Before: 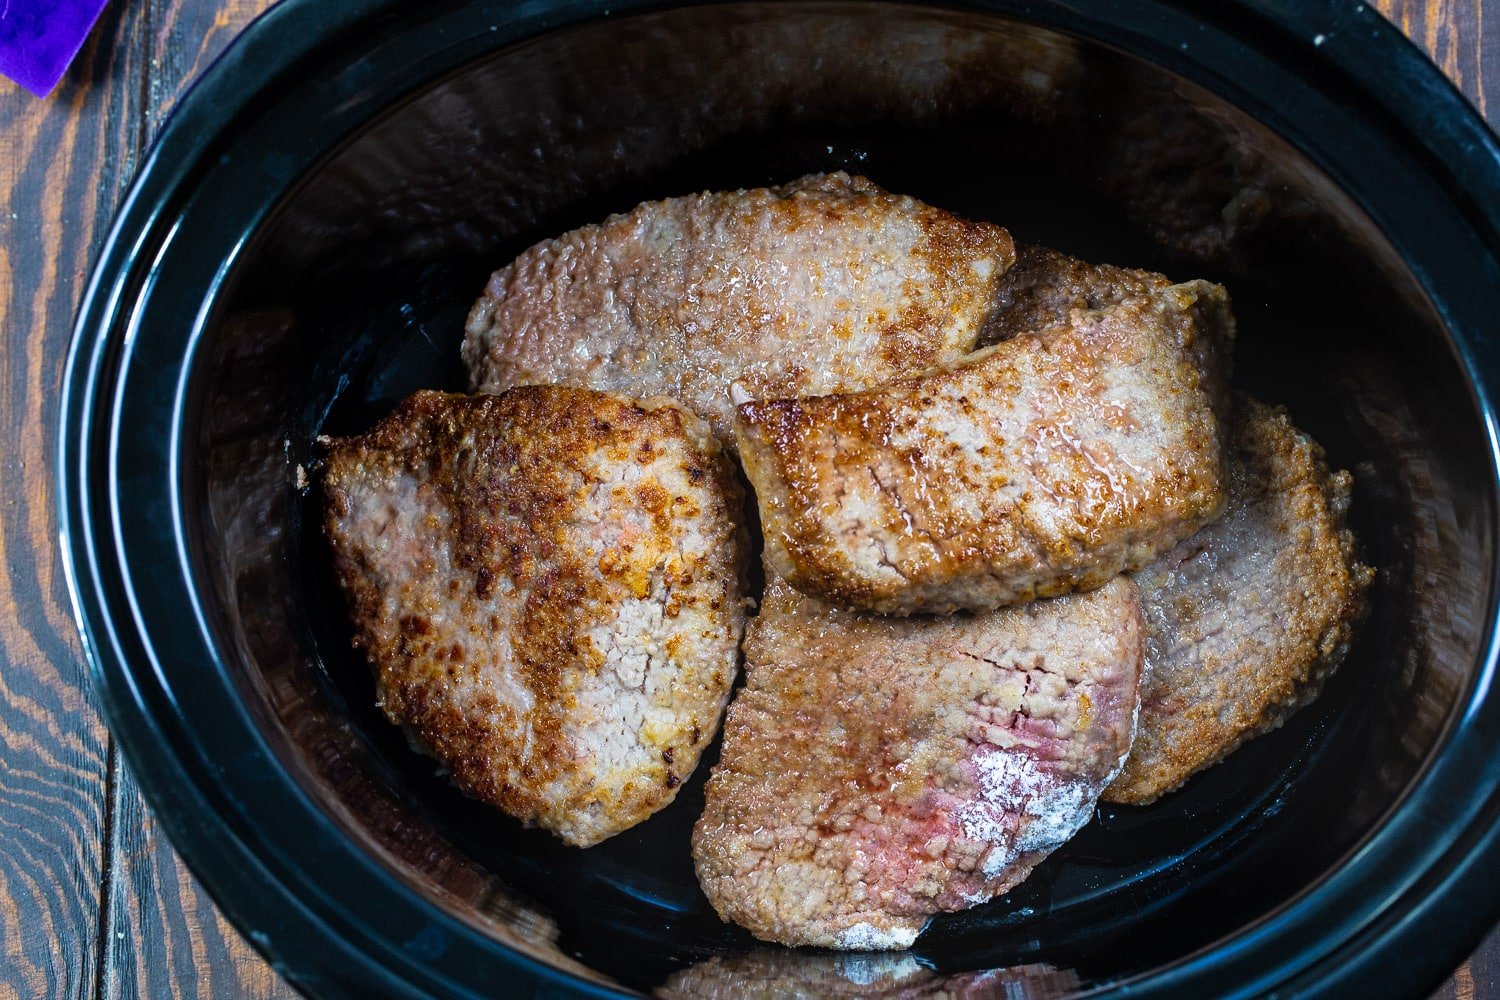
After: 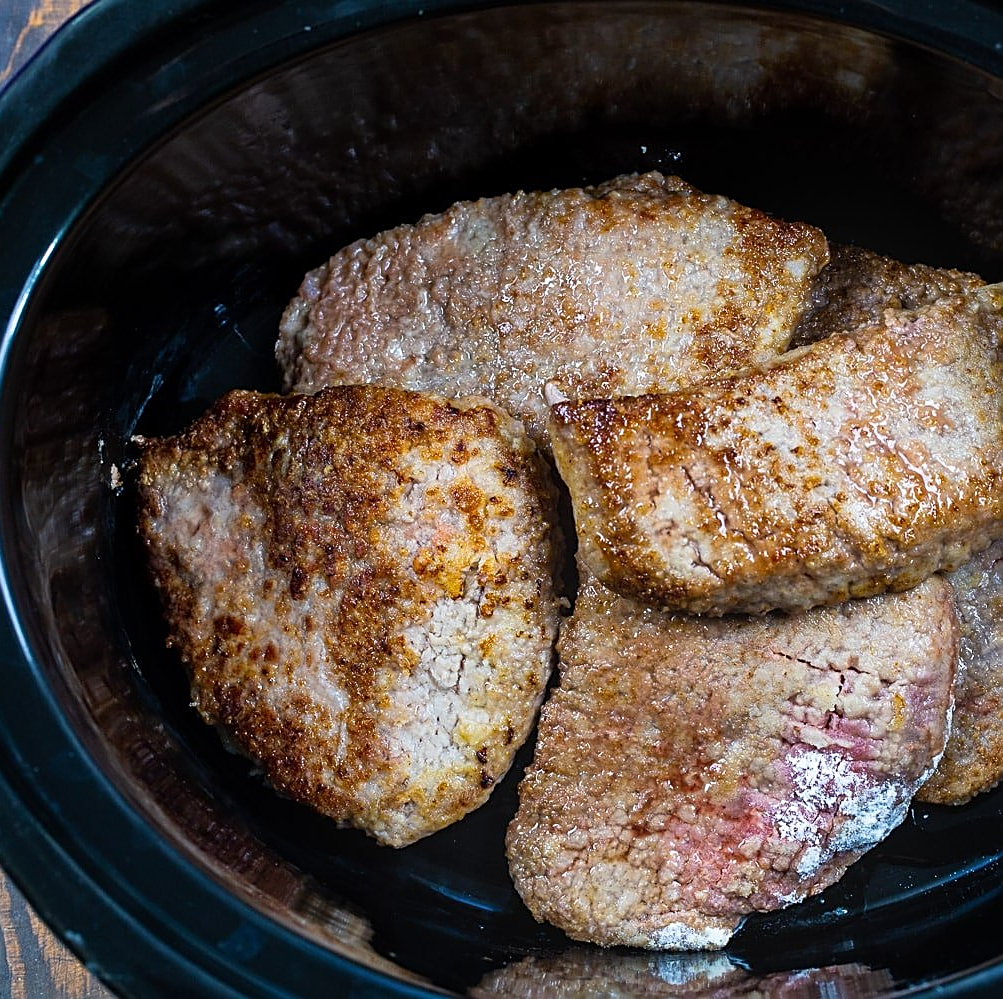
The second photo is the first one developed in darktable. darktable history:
crop and rotate: left 12.422%, right 20.697%
sharpen: on, module defaults
